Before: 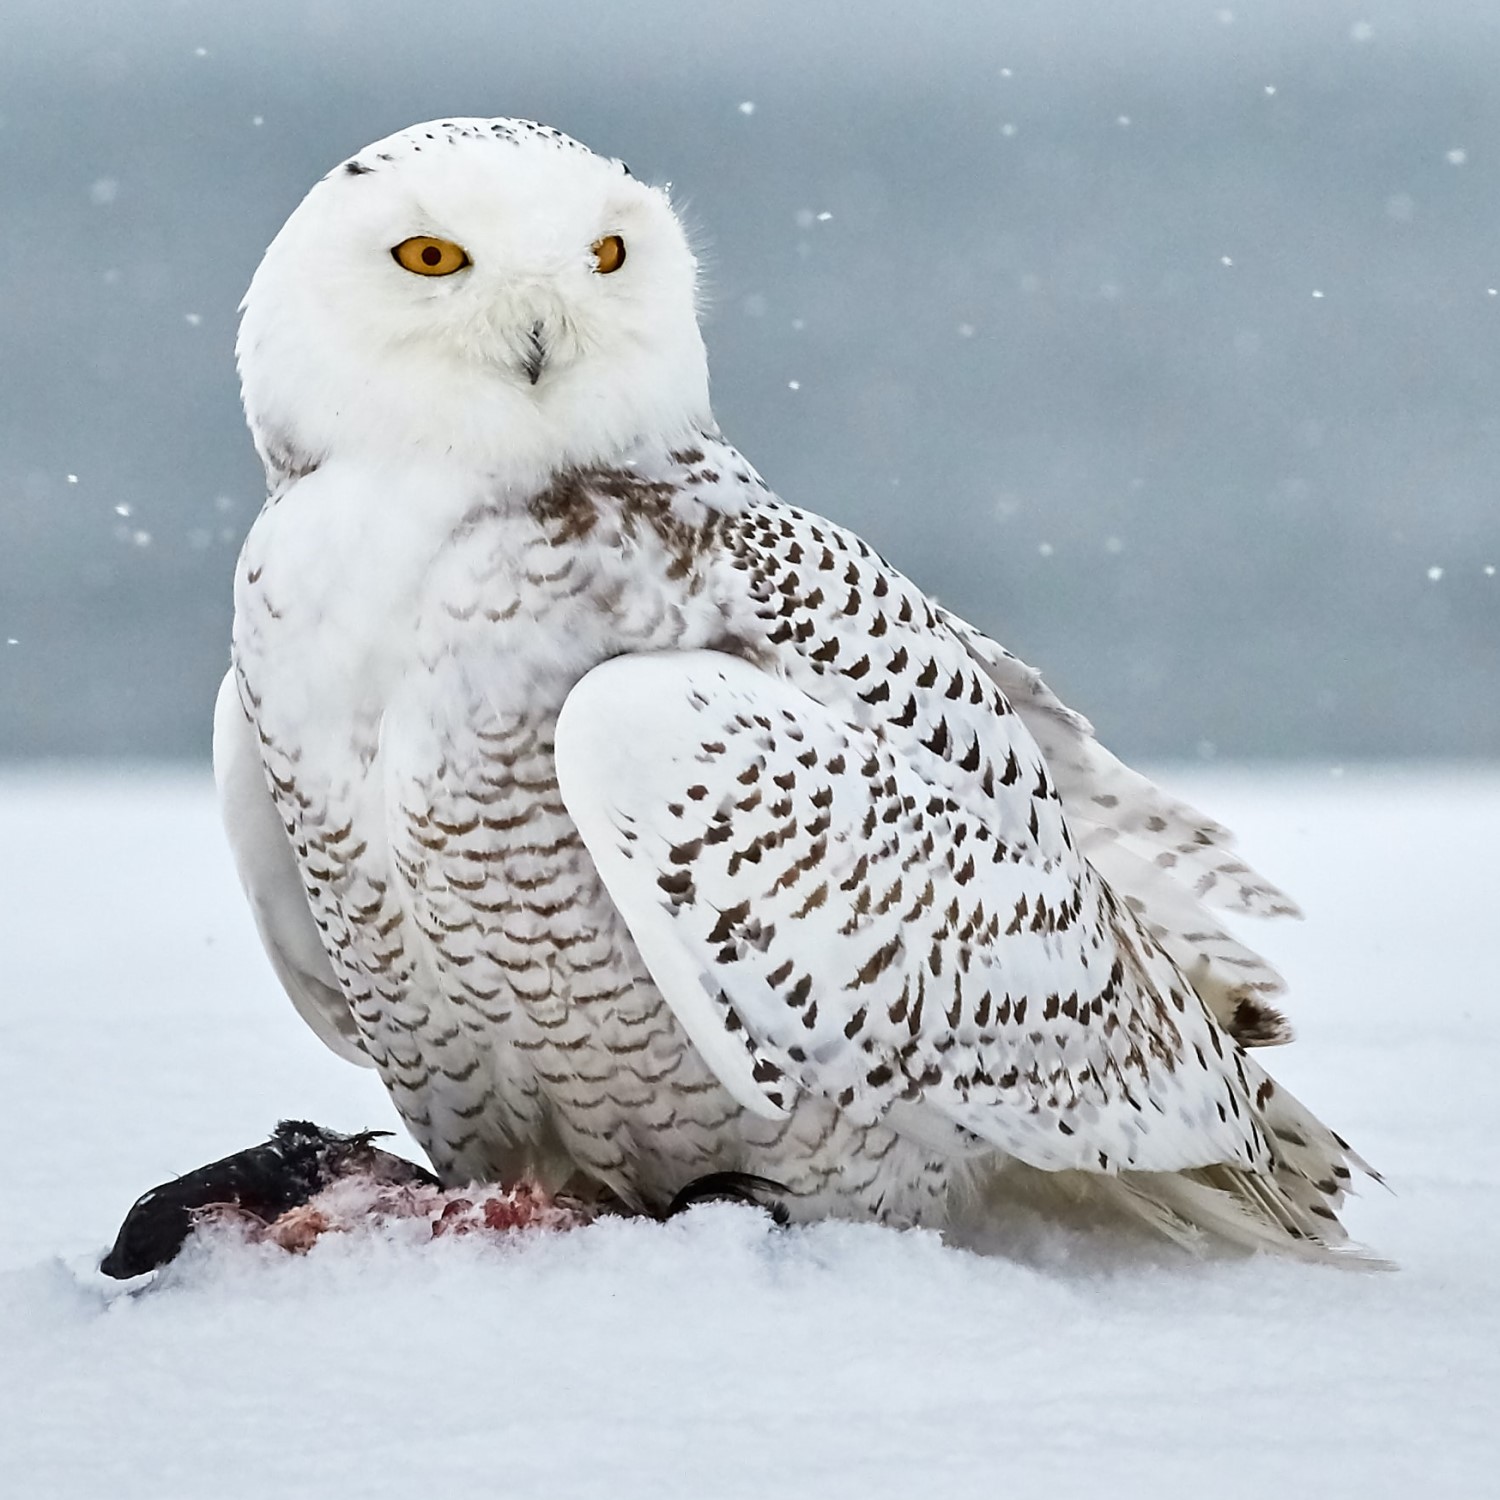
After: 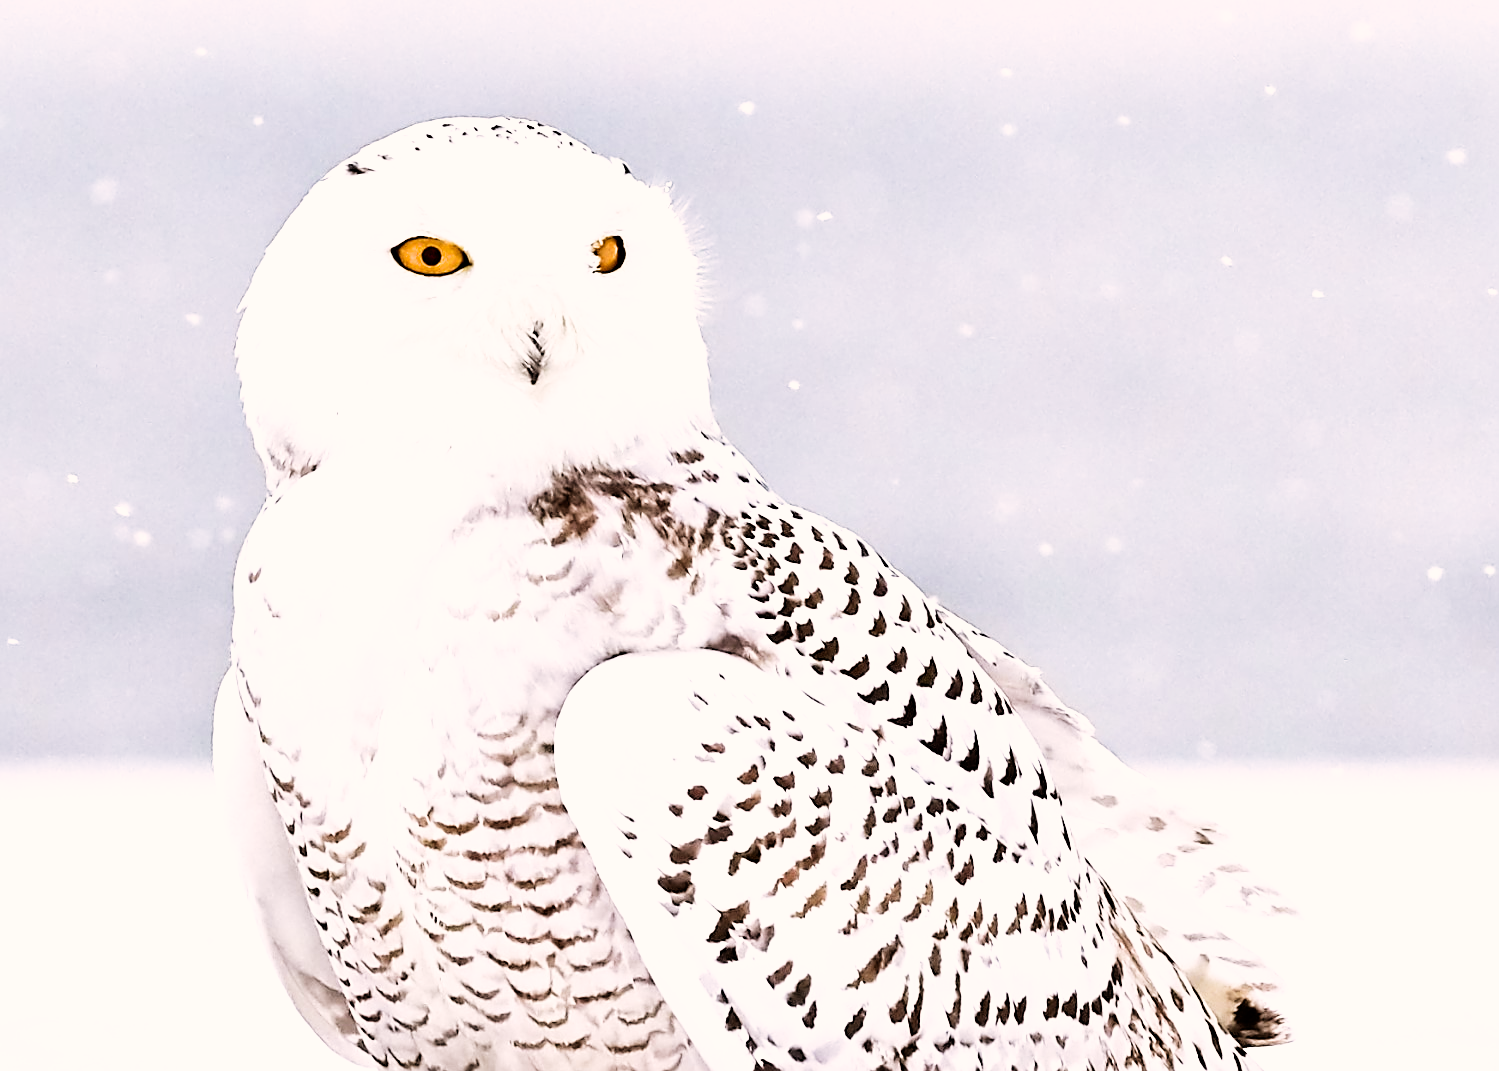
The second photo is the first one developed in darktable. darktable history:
white balance: red 0.976, blue 1.04
crop: bottom 28.576%
filmic rgb: black relative exposure -5 EV, white relative exposure 3.5 EV, hardness 3.19, contrast 1.4, highlights saturation mix -50%
rgb levels: mode RGB, independent channels, levels [[0, 0.5, 1], [0, 0.521, 1], [0, 0.536, 1]]
exposure: black level correction 0.001, exposure 1.3 EV, compensate highlight preservation false
sharpen: on, module defaults
color correction: highlights a* 5.81, highlights b* 4.84
